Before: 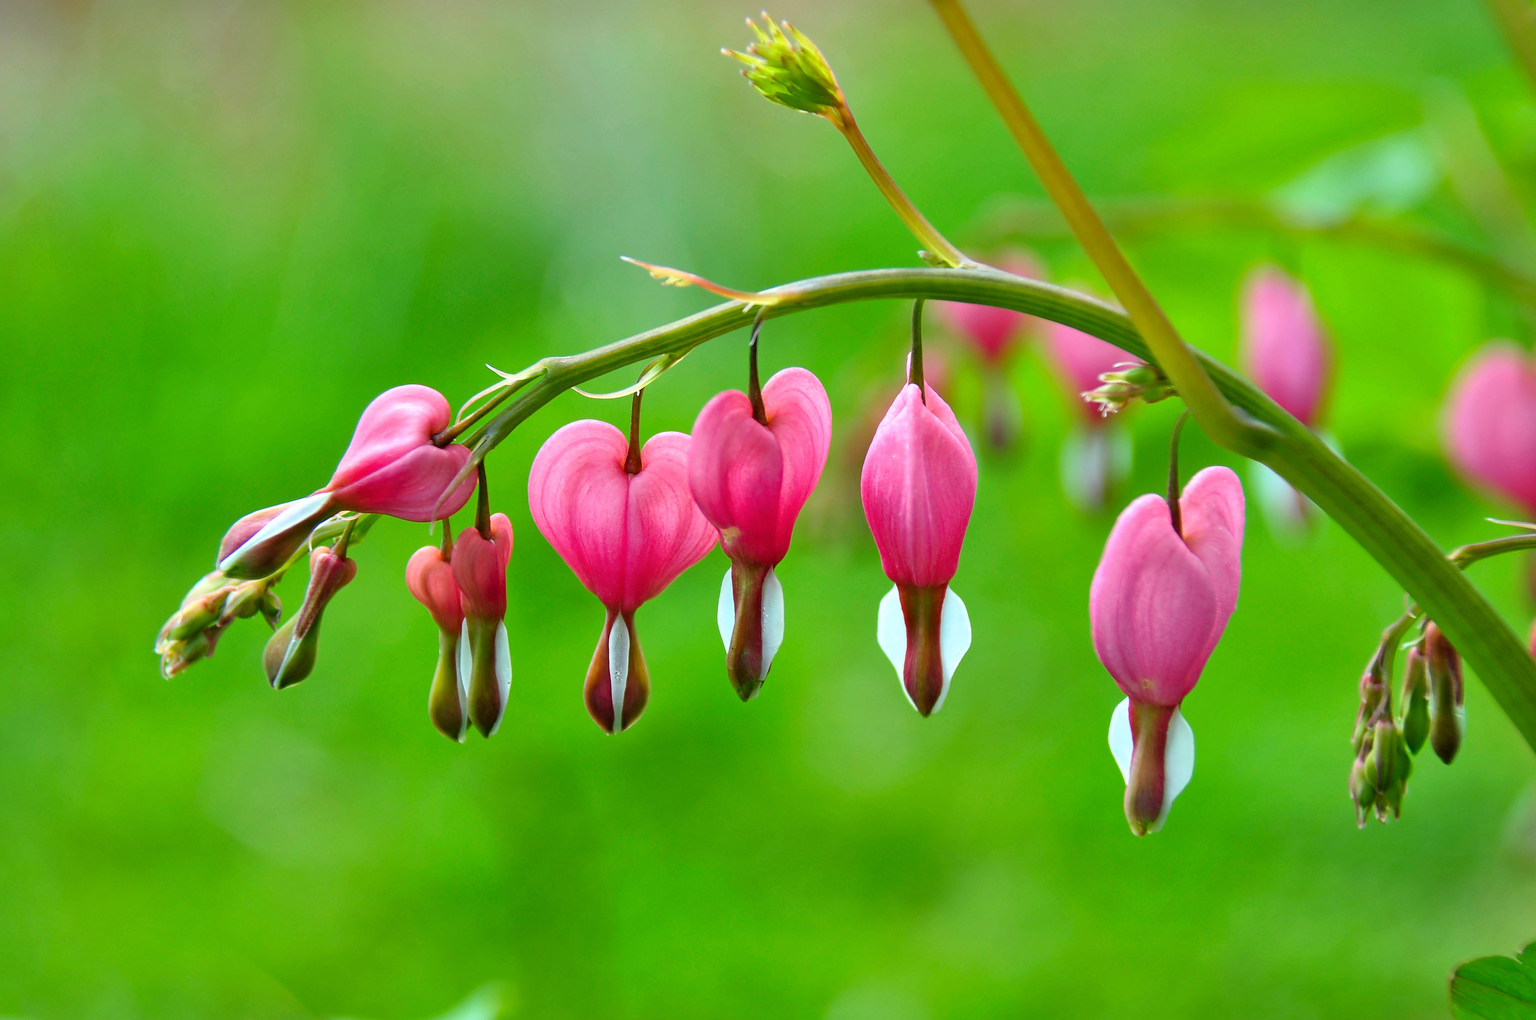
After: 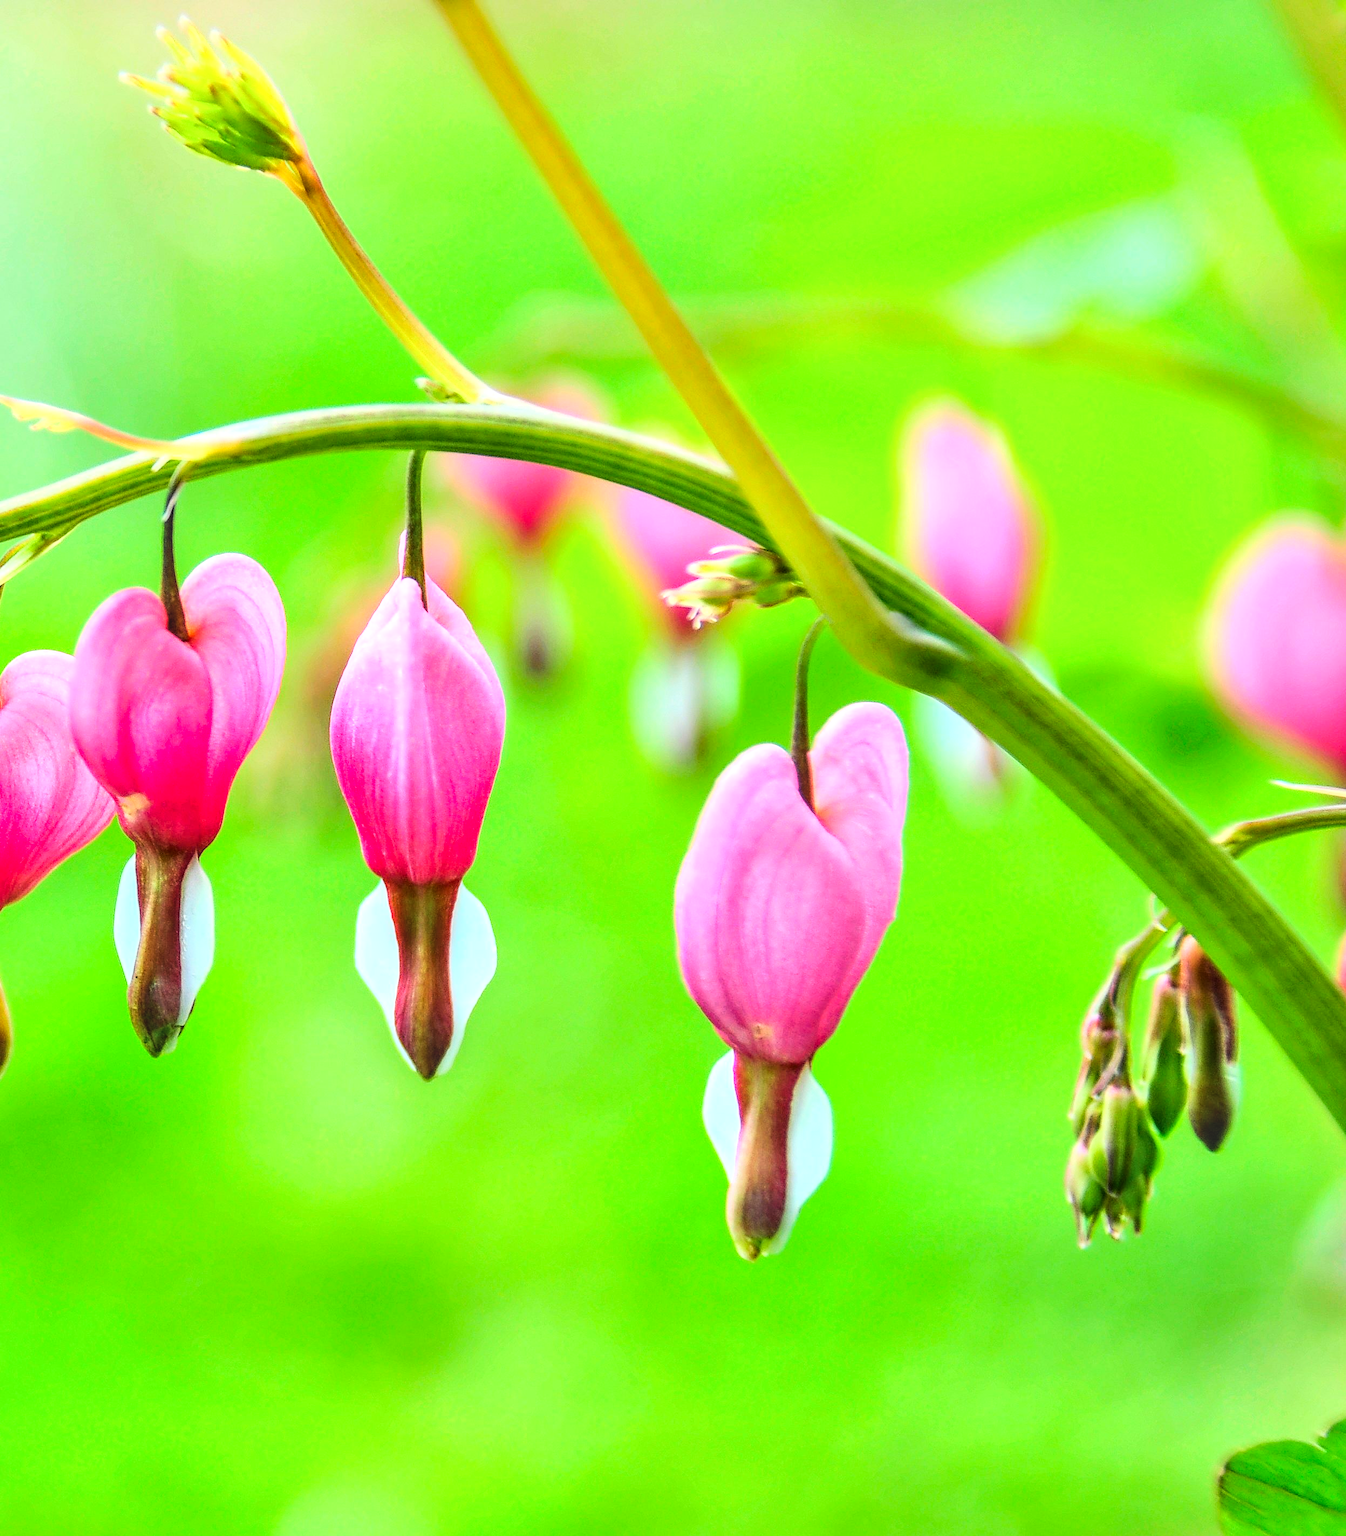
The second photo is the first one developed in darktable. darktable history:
crop: left 41.808%
base curve: curves: ch0 [(0, 0) (0.007, 0.004) (0.027, 0.03) (0.046, 0.07) (0.207, 0.54) (0.442, 0.872) (0.673, 0.972) (1, 1)]
local contrast: highlights 1%, shadows 7%, detail 134%
